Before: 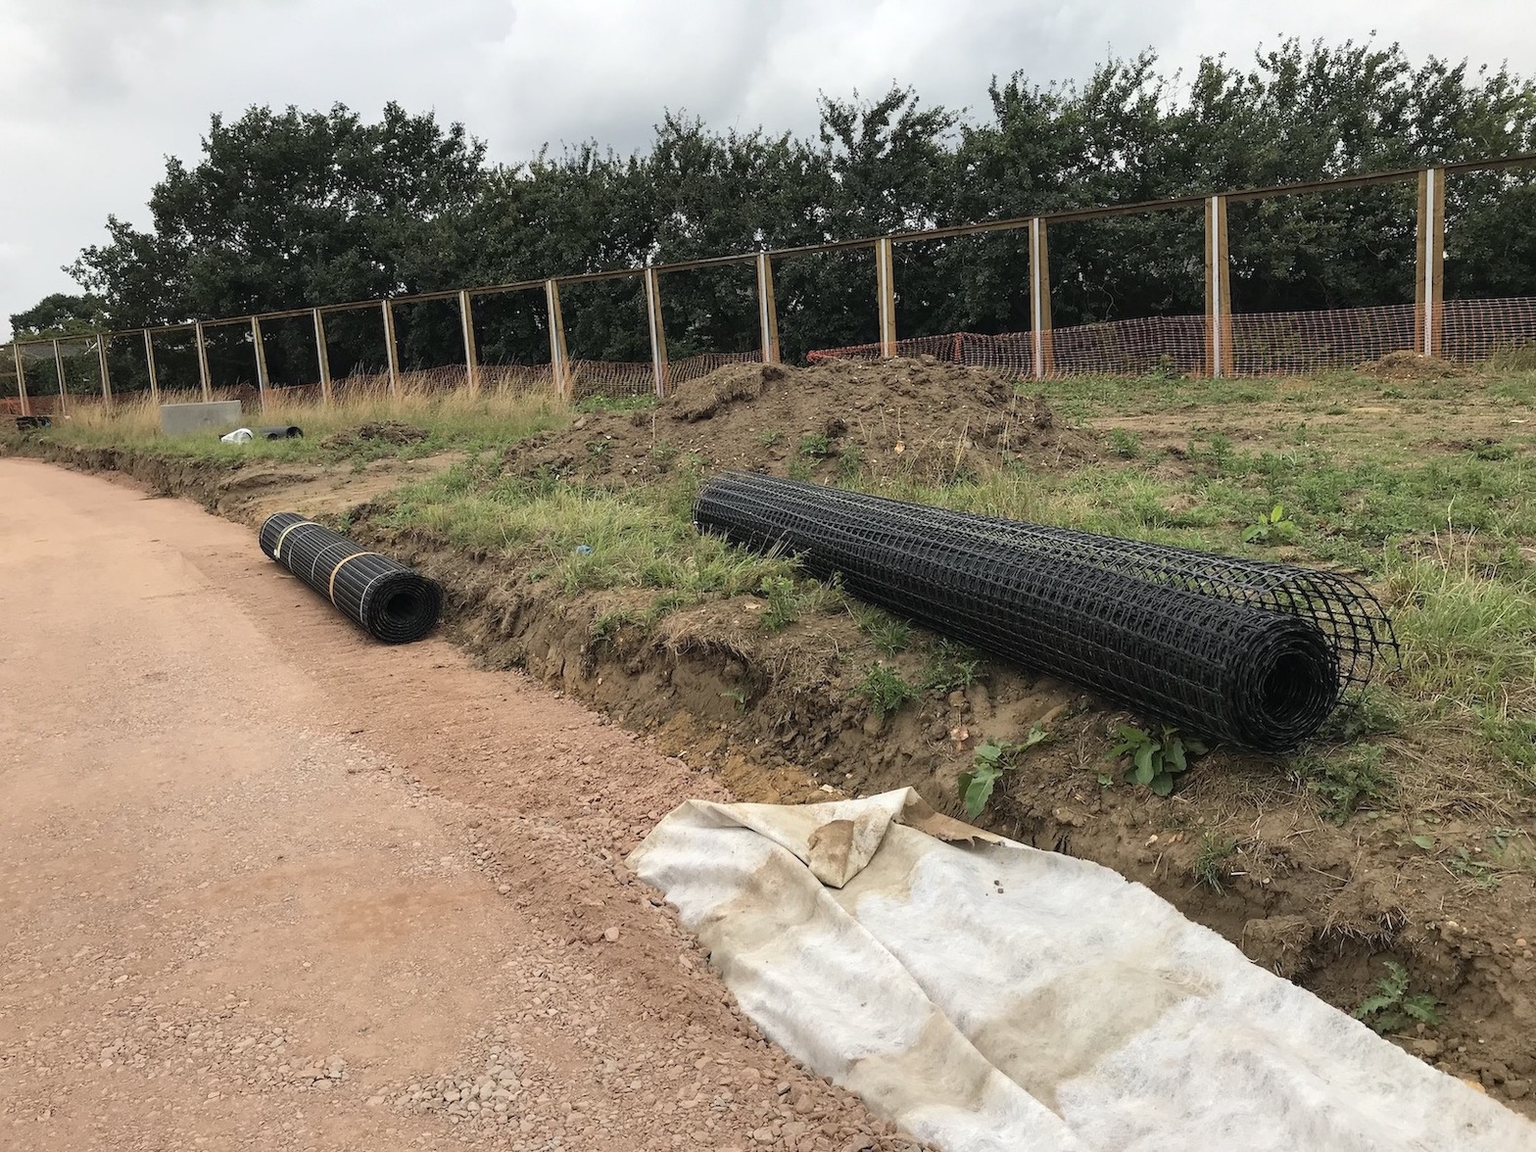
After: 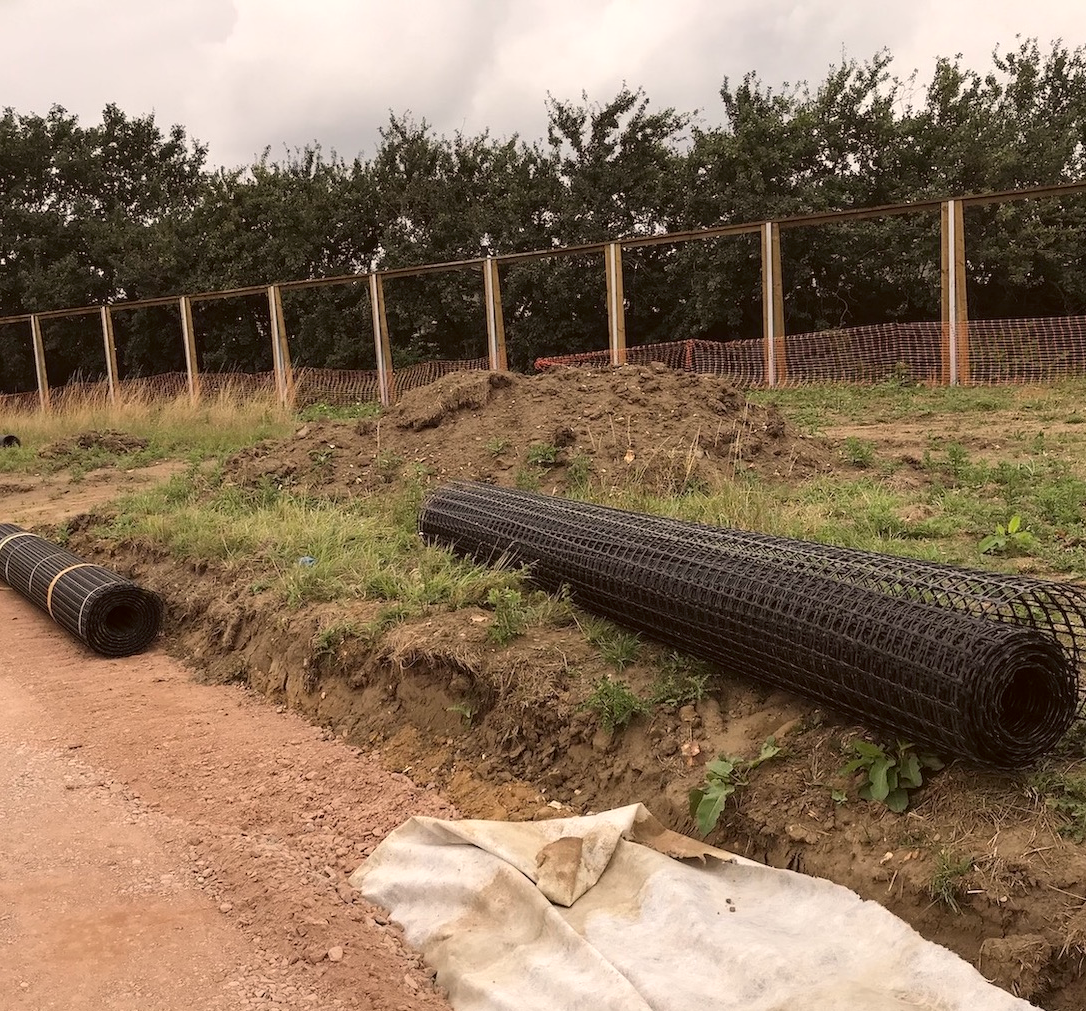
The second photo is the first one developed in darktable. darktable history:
crop: left 18.479%, right 12.2%, bottom 13.971%
color correction: highlights a* 6.27, highlights b* 8.19, shadows a* 5.94, shadows b* 7.23, saturation 0.9
